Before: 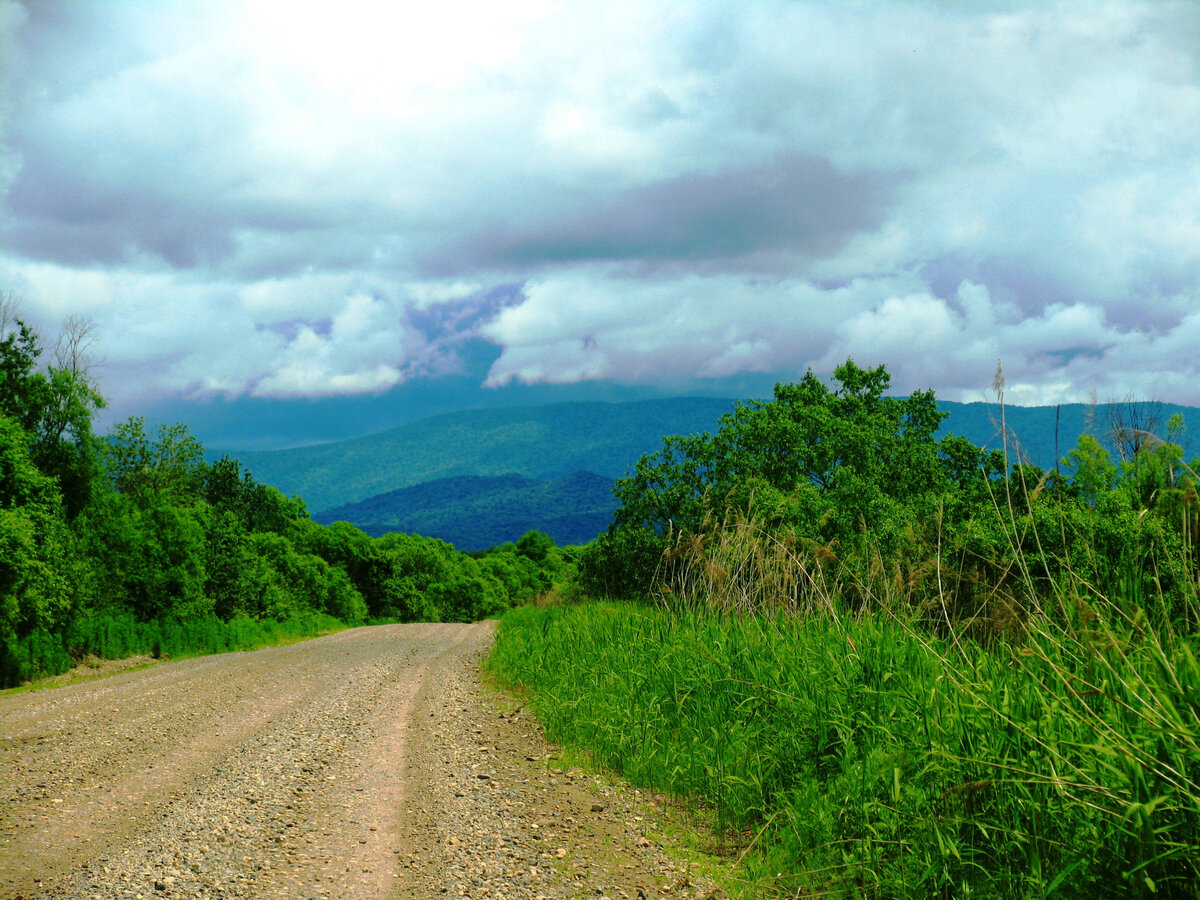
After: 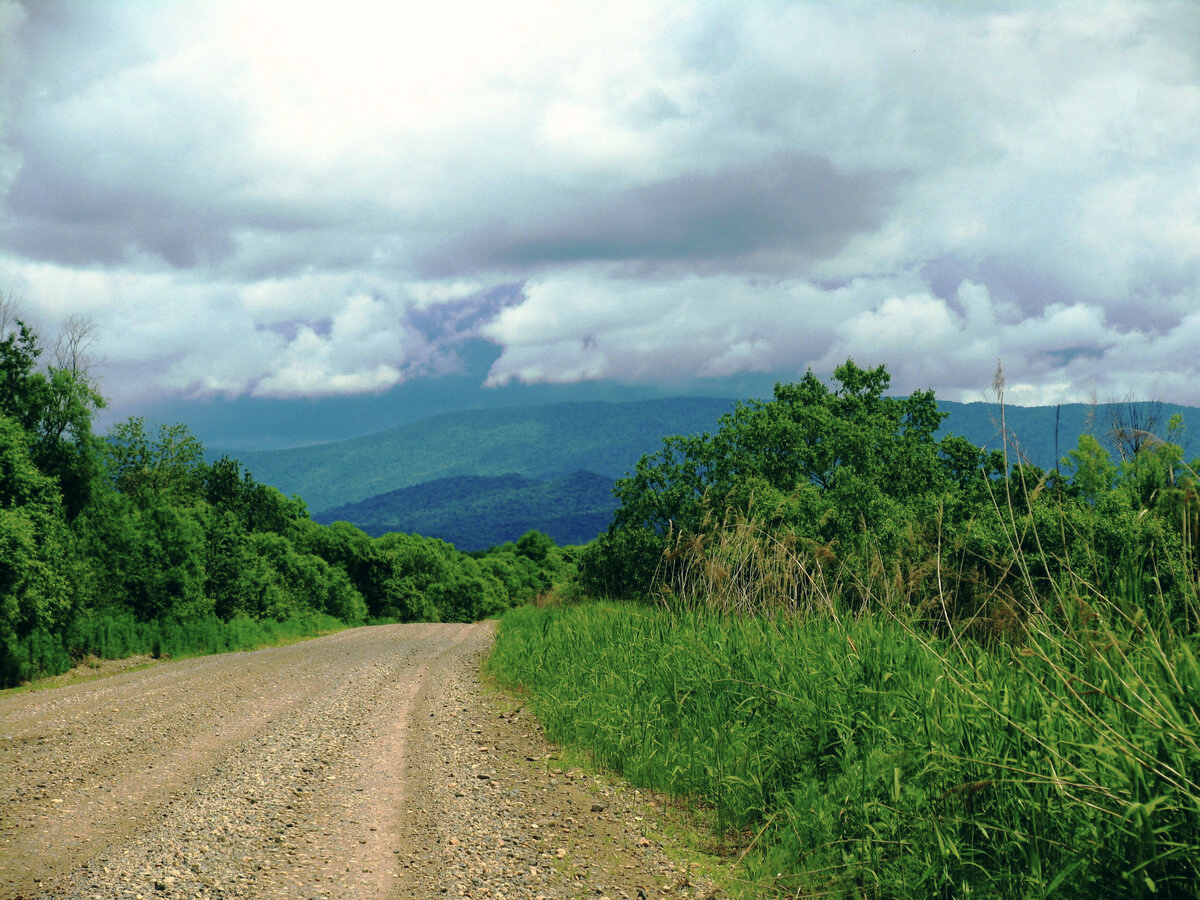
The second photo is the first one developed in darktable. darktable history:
color correction: highlights a* 2.78, highlights b* 5, shadows a* -2.33, shadows b* -4.86, saturation 0.781
